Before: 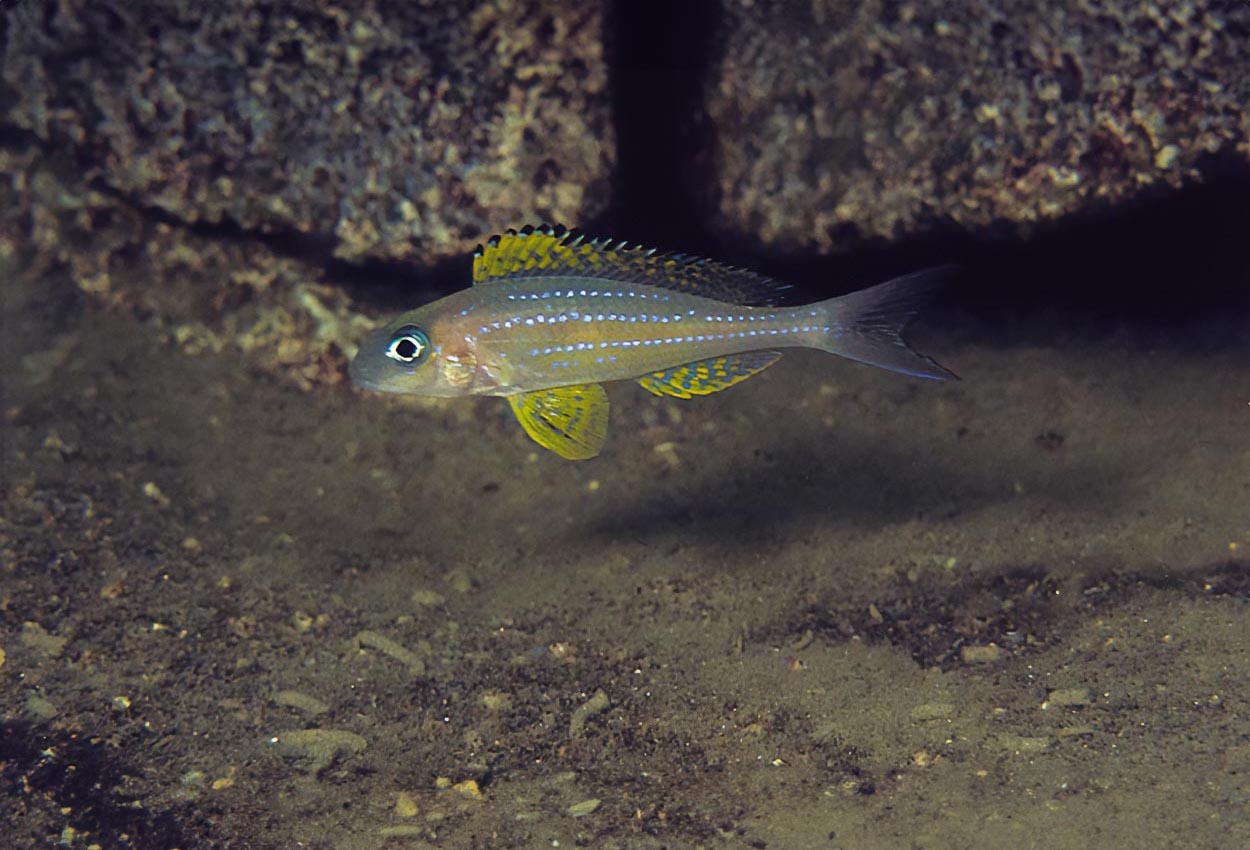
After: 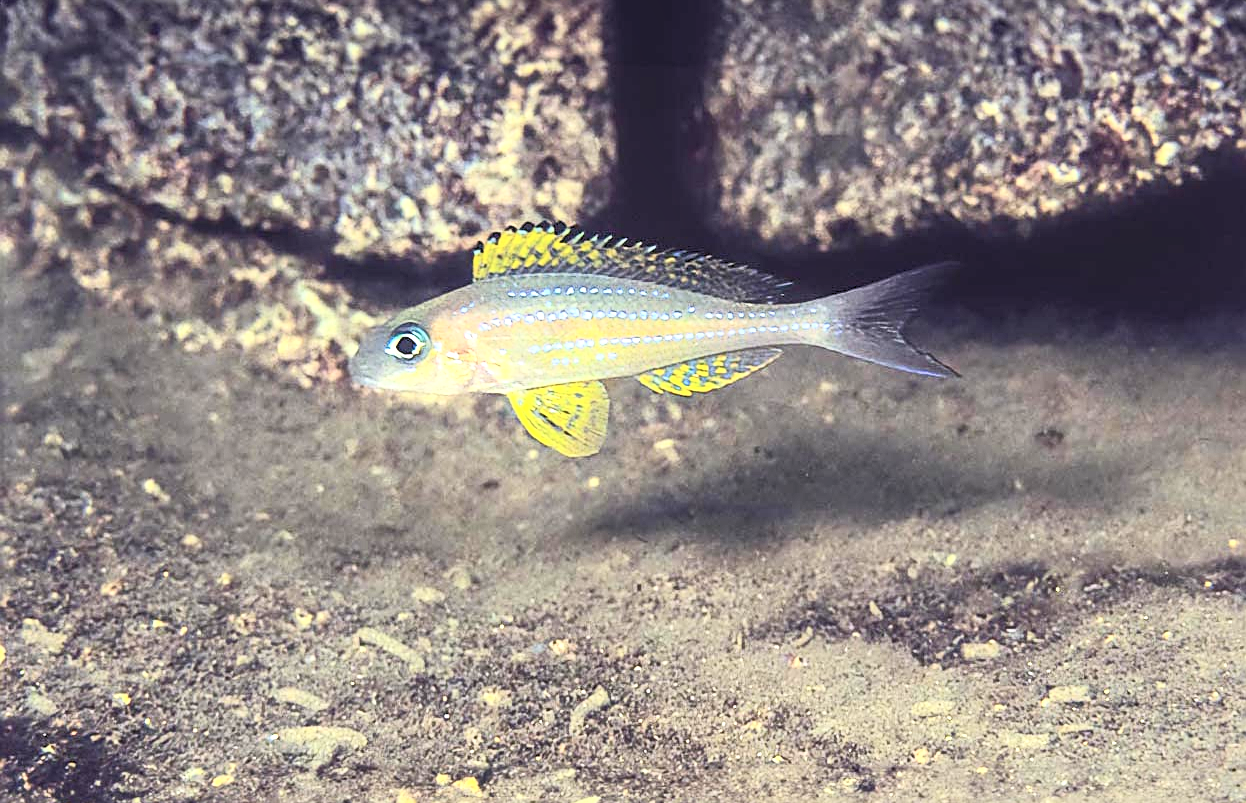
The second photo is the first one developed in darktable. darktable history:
exposure: exposure 1 EV, compensate highlight preservation false
local contrast: on, module defaults
sharpen: on, module defaults
crop: top 0.448%, right 0.264%, bottom 5.045%
contrast brightness saturation: contrast 0.39, brightness 0.53
levels: levels [0.018, 0.493, 1]
